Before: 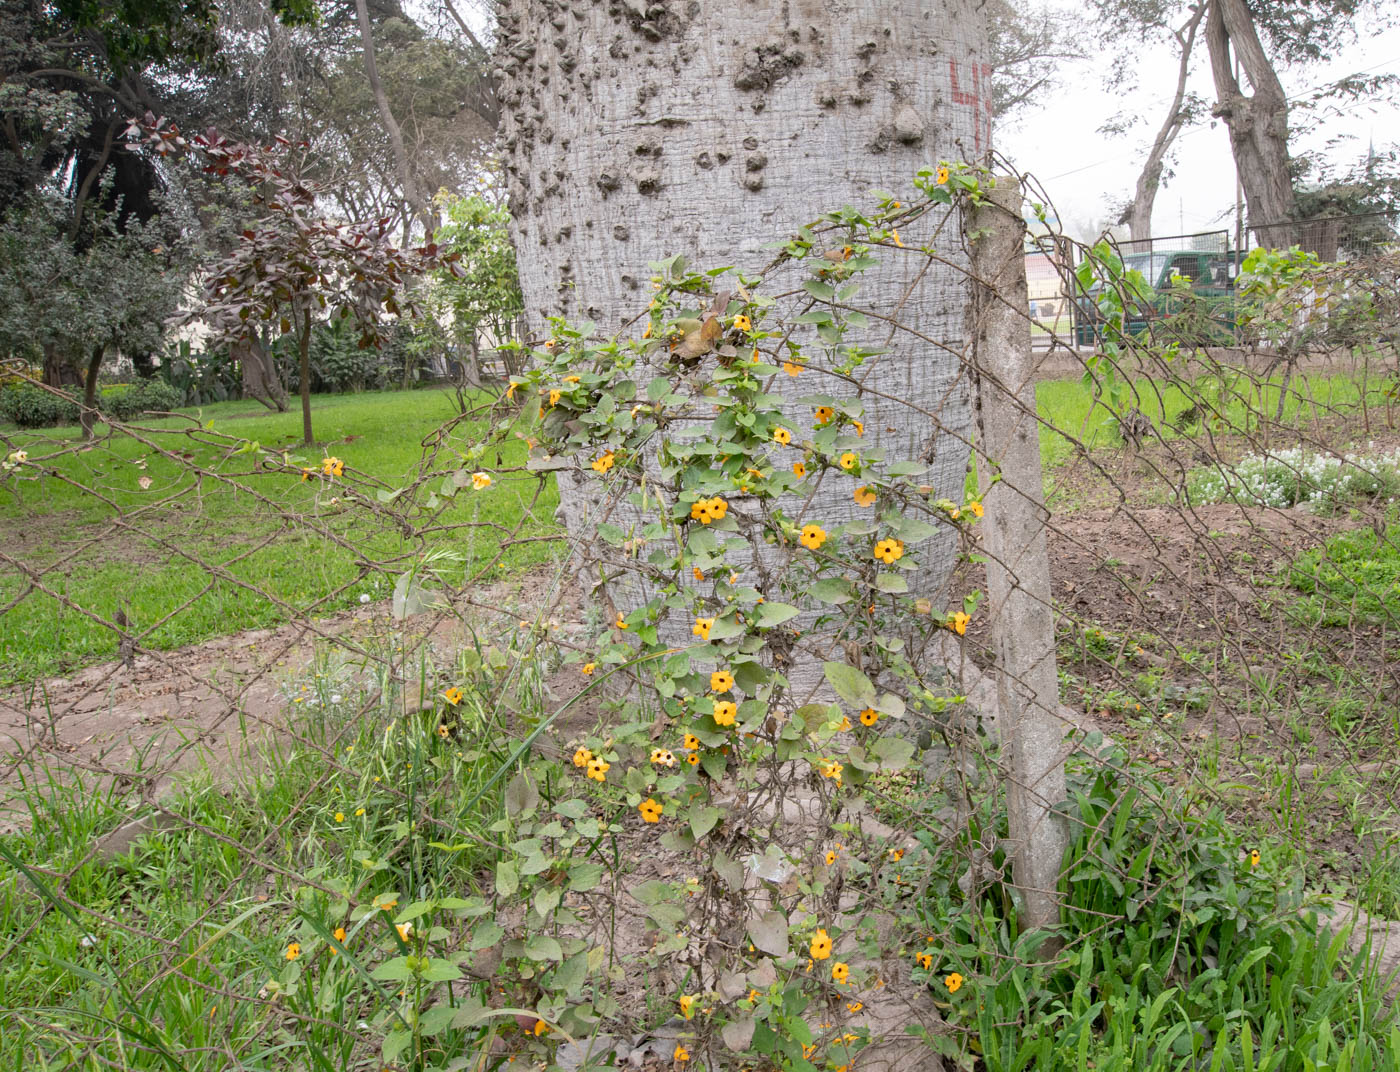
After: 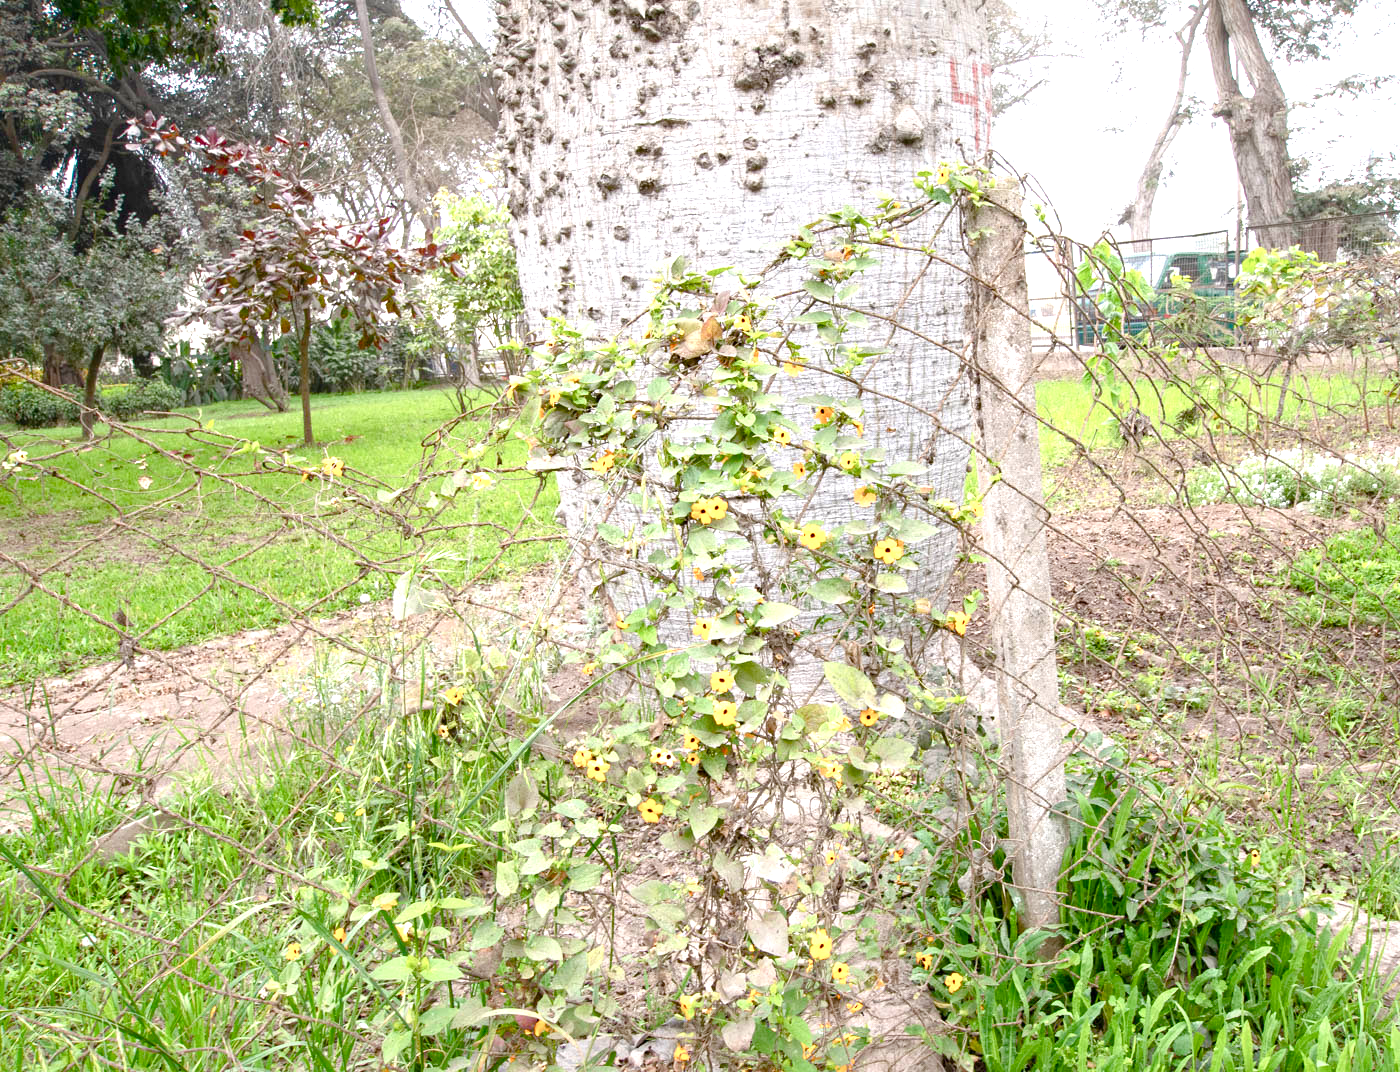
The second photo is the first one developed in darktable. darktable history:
exposure: black level correction 0, exposure 1.1 EV, compensate highlight preservation false
color balance rgb: linear chroma grading › global chroma 15.276%, perceptual saturation grading › global saturation 20%, perceptual saturation grading › highlights -50.323%, perceptual saturation grading › shadows 30.228%, global vibrance 9.352%
